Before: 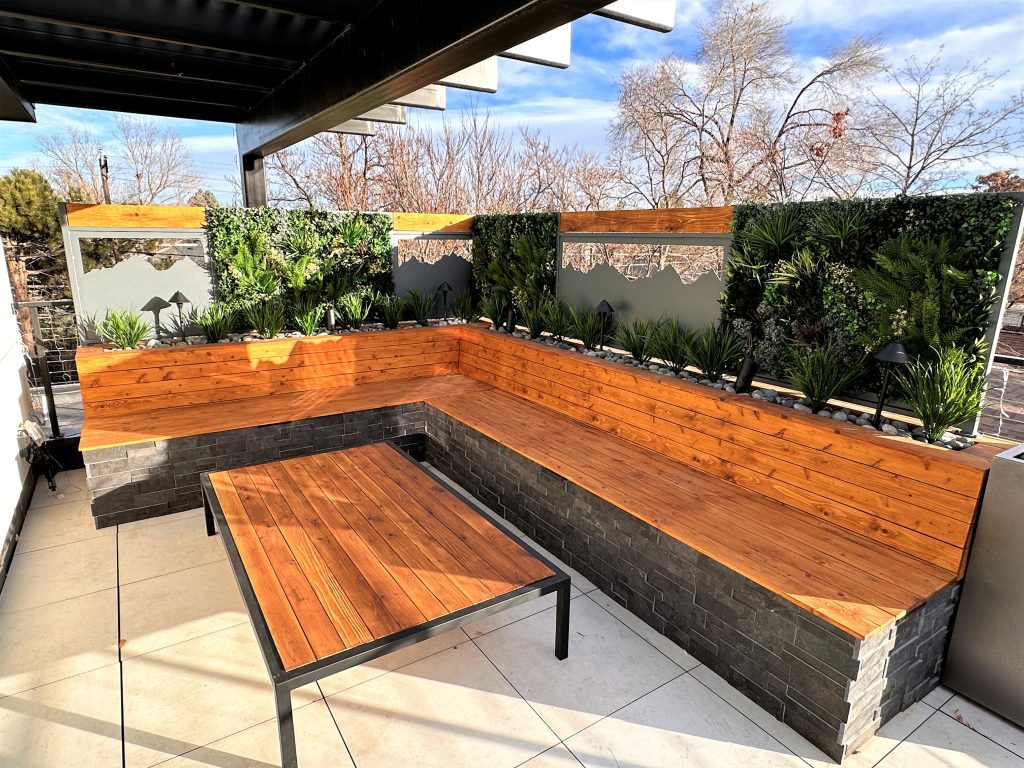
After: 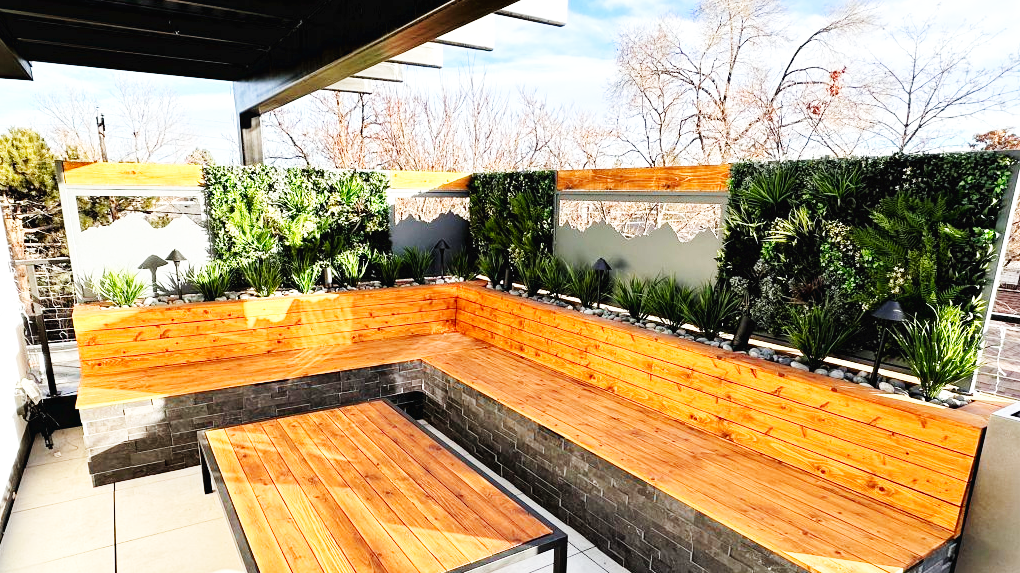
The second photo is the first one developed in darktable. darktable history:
crop: left 0.387%, top 5.469%, bottom 19.809%
base curve: curves: ch0 [(0, 0.003) (0.001, 0.002) (0.006, 0.004) (0.02, 0.022) (0.048, 0.086) (0.094, 0.234) (0.162, 0.431) (0.258, 0.629) (0.385, 0.8) (0.548, 0.918) (0.751, 0.988) (1, 1)], preserve colors none
white balance: red 0.978, blue 0.999
